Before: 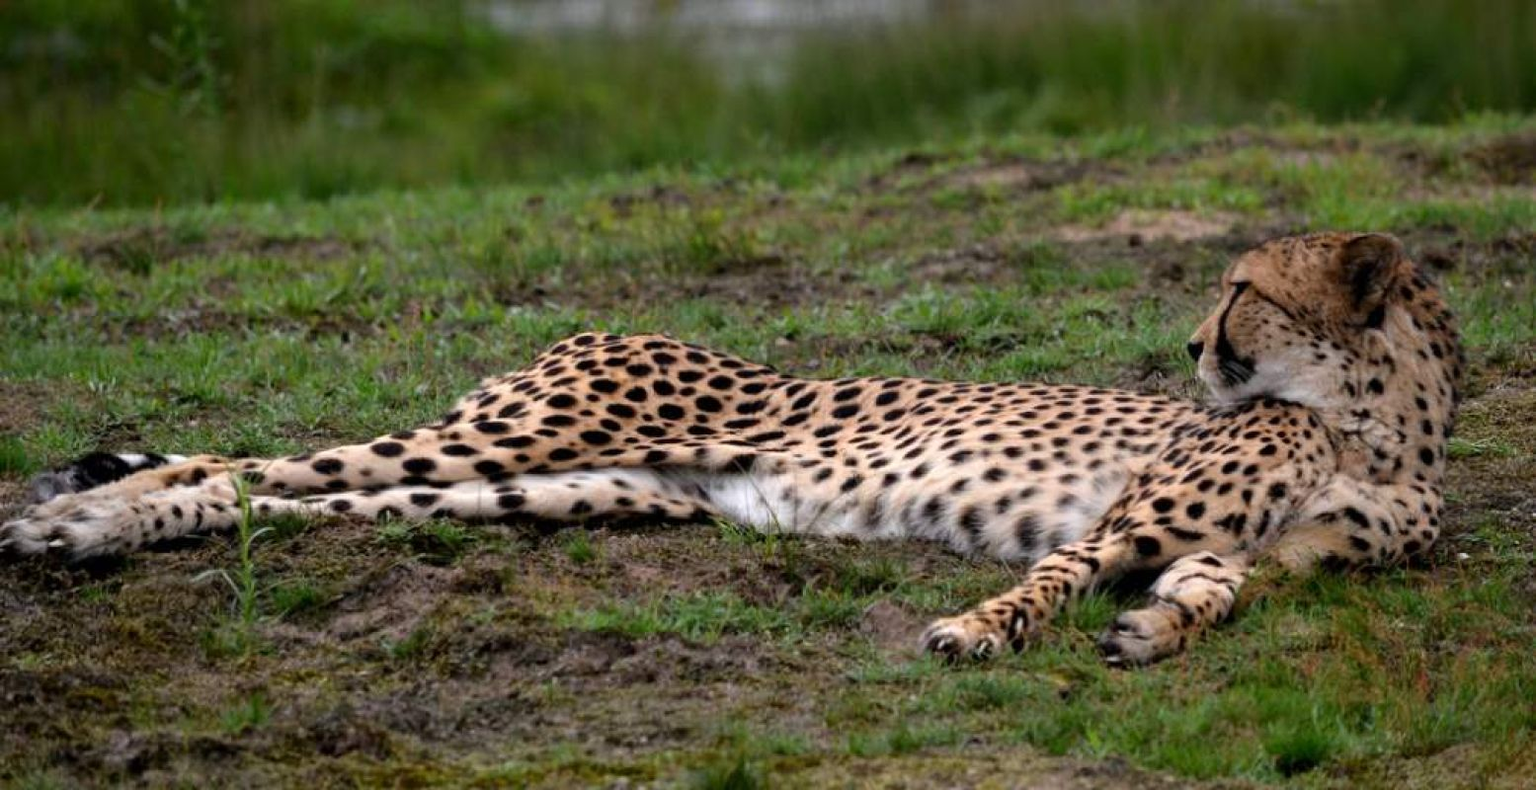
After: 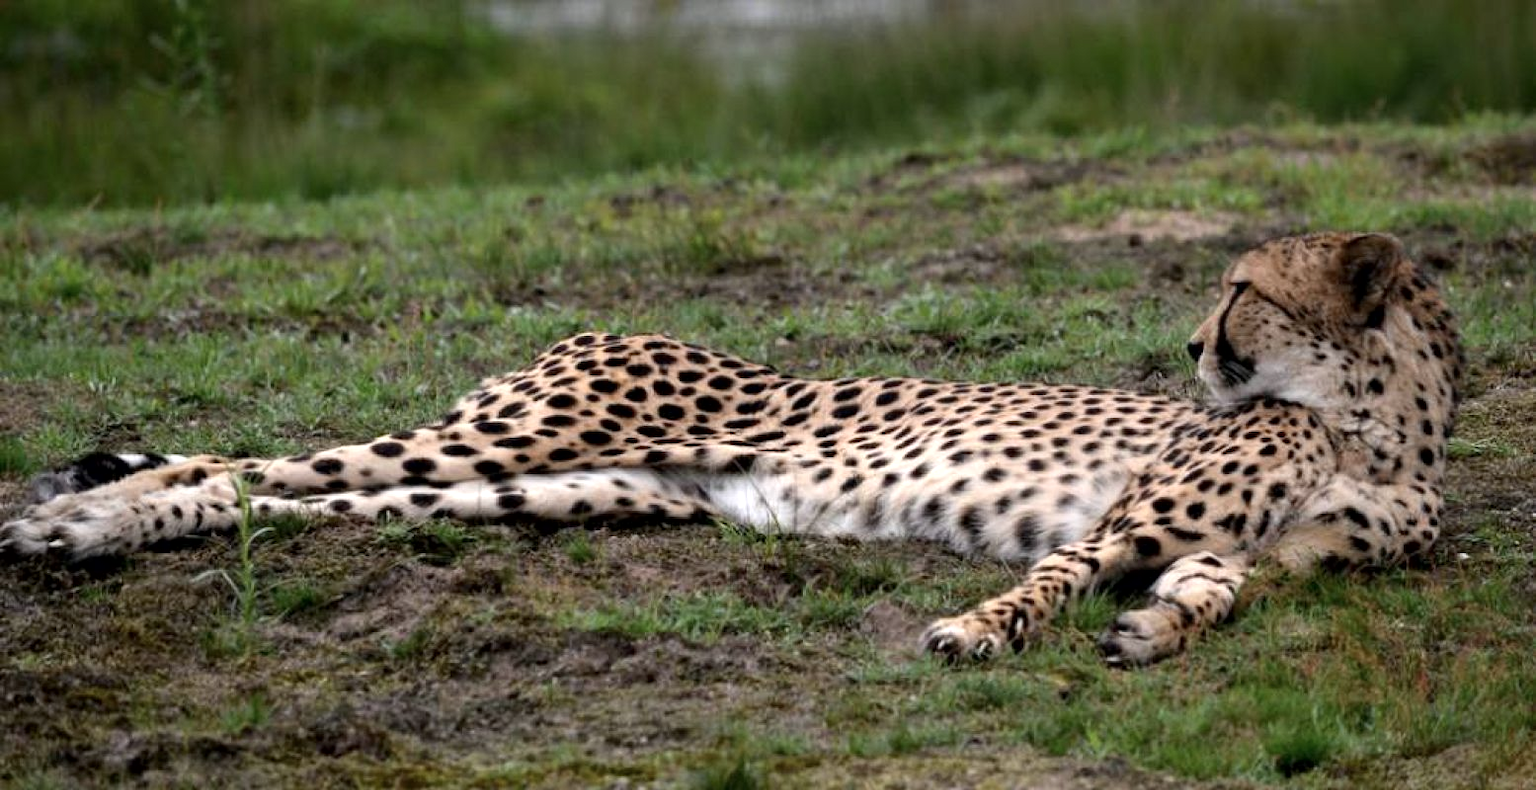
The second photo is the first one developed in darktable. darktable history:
contrast brightness saturation: contrast 0.059, brightness -0.01, saturation -0.224
exposure: black level correction 0.001, exposure 0.295 EV, compensate exposure bias true, compensate highlight preservation false
